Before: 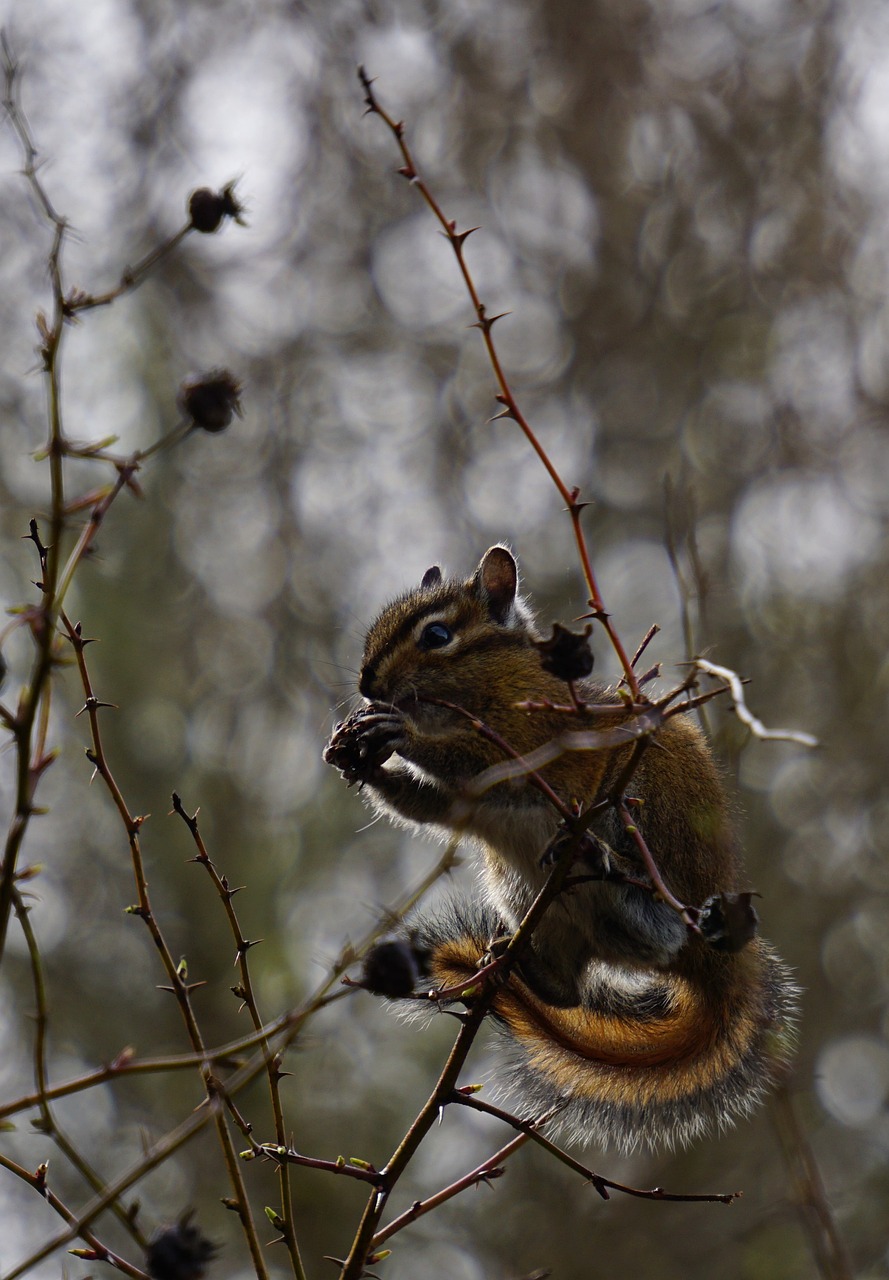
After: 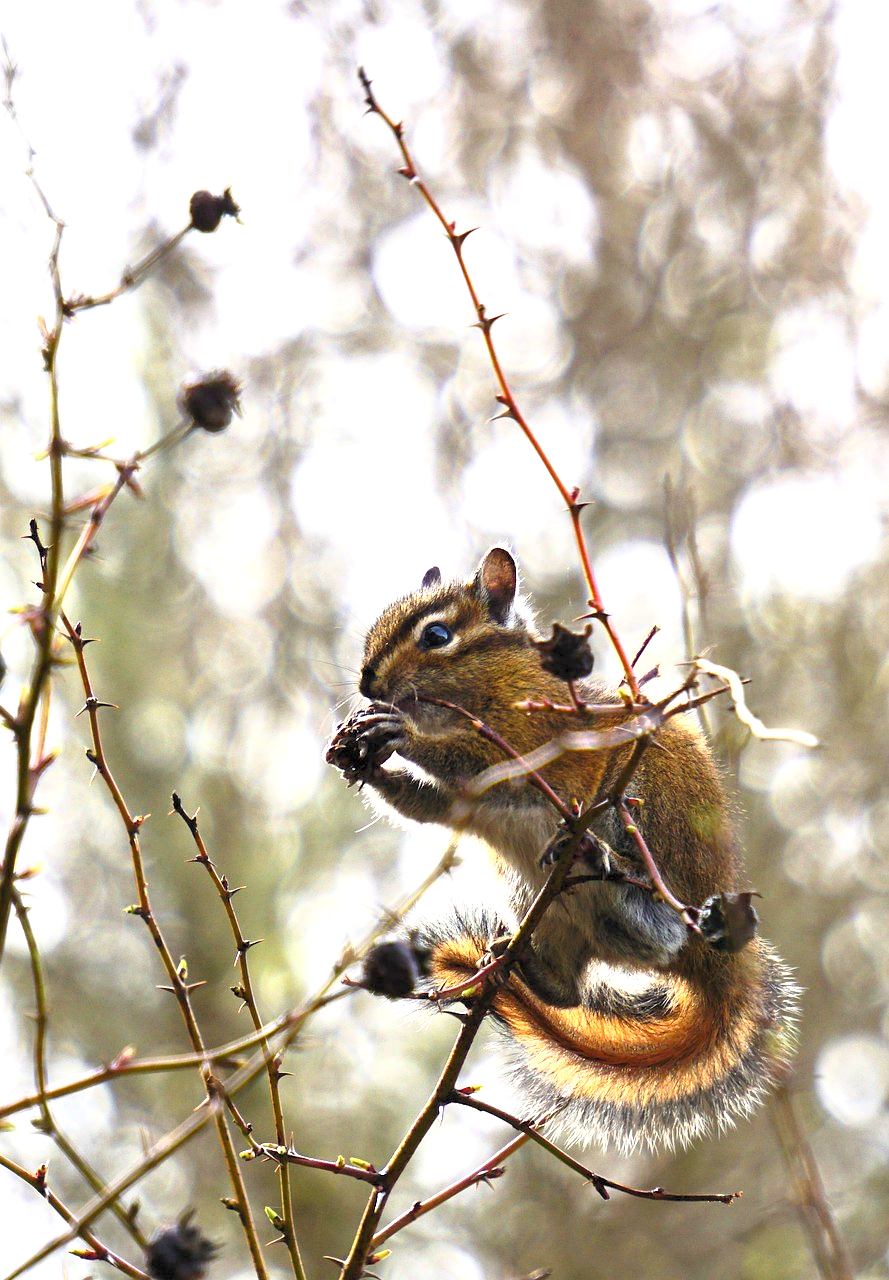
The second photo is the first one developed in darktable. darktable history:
tone curve: curves: ch0 [(0, 0) (0.003, 0.005) (0.011, 0.019) (0.025, 0.04) (0.044, 0.064) (0.069, 0.095) (0.1, 0.129) (0.136, 0.169) (0.177, 0.207) (0.224, 0.247) (0.277, 0.298) (0.335, 0.354) (0.399, 0.416) (0.468, 0.478) (0.543, 0.553) (0.623, 0.634) (0.709, 0.709) (0.801, 0.817) (0.898, 0.912) (1, 1)], color space Lab, independent channels, preserve colors none
exposure: black level correction 0, exposure 1.469 EV, compensate exposure bias true, compensate highlight preservation false
contrast brightness saturation: contrast 0.24, brightness 0.093
levels: levels [0.044, 0.416, 0.908]
